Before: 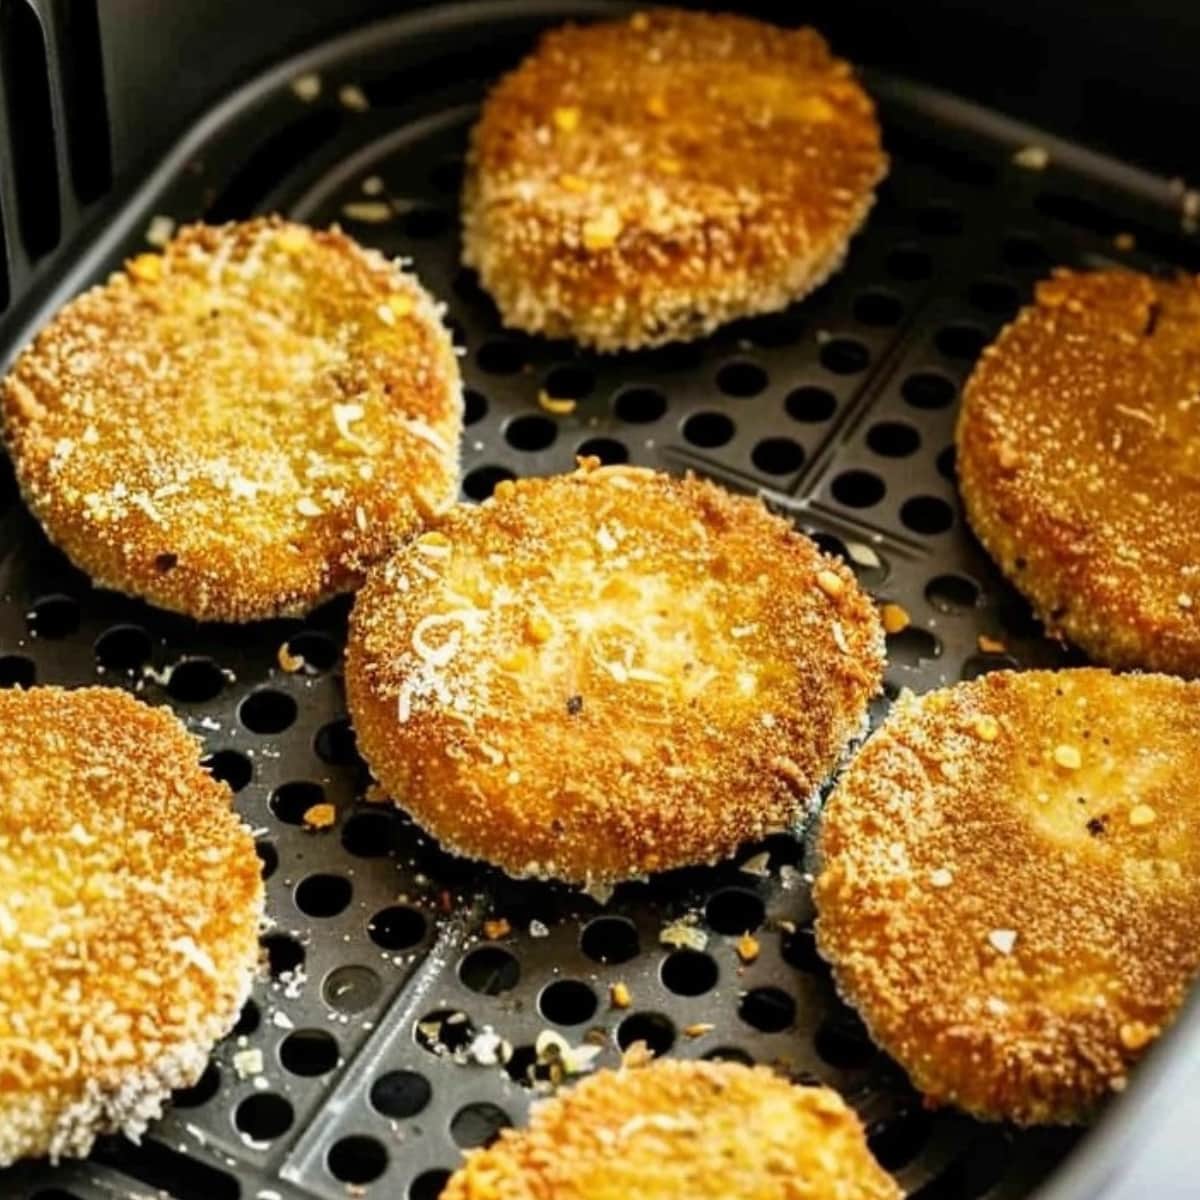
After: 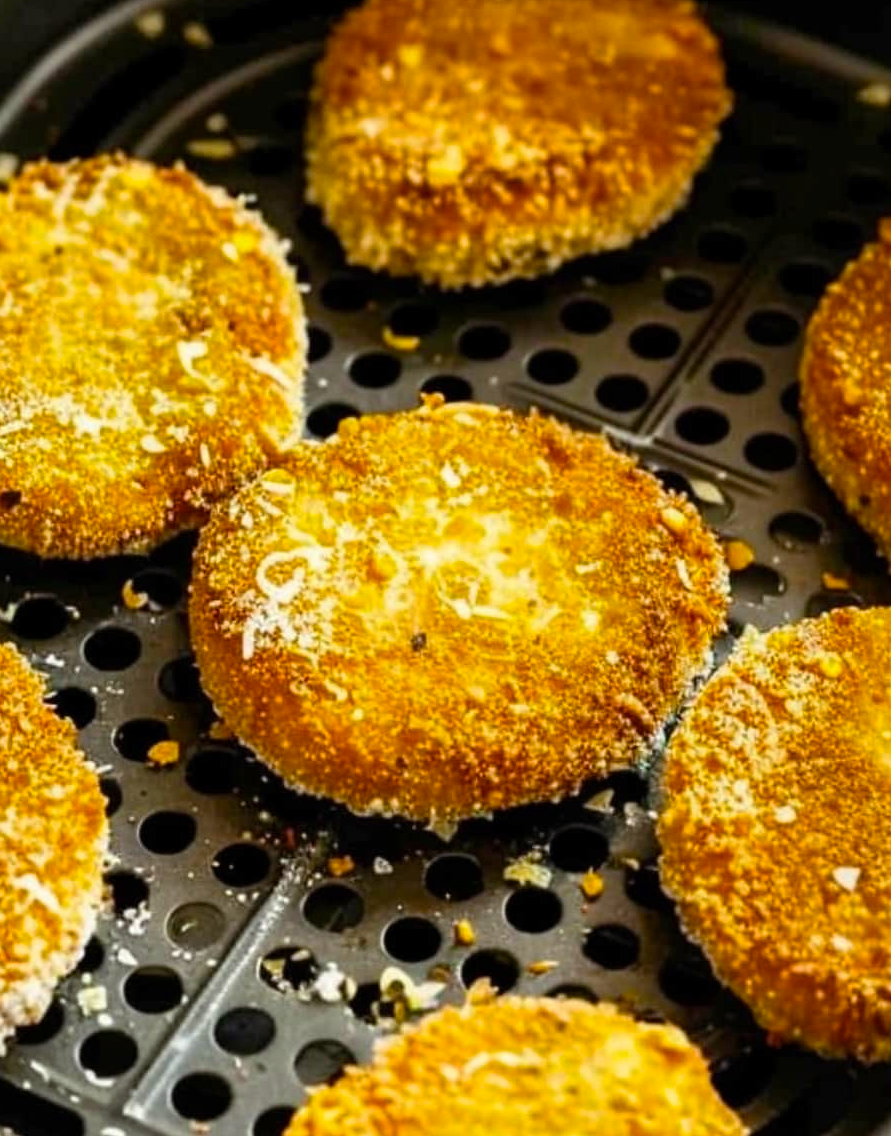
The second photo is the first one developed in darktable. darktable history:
color balance rgb: shadows lift › chroma 1.045%, shadows lift › hue 29.6°, perceptual saturation grading › global saturation 30.217%
crop and rotate: left 13.083%, top 5.258%, right 12.613%
